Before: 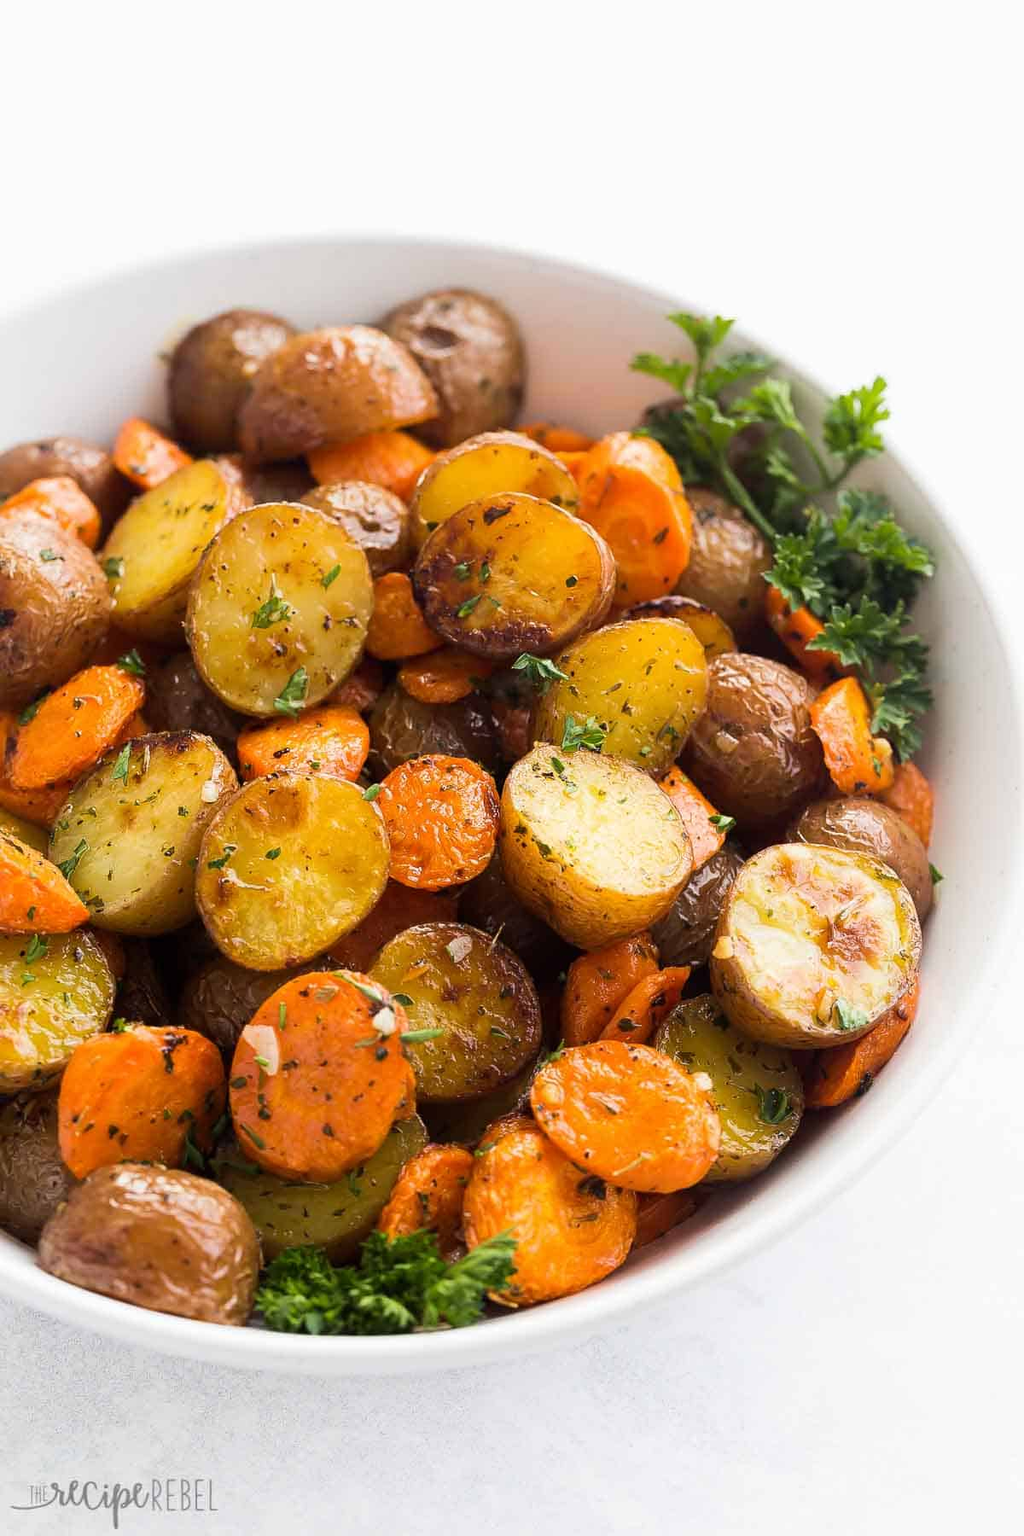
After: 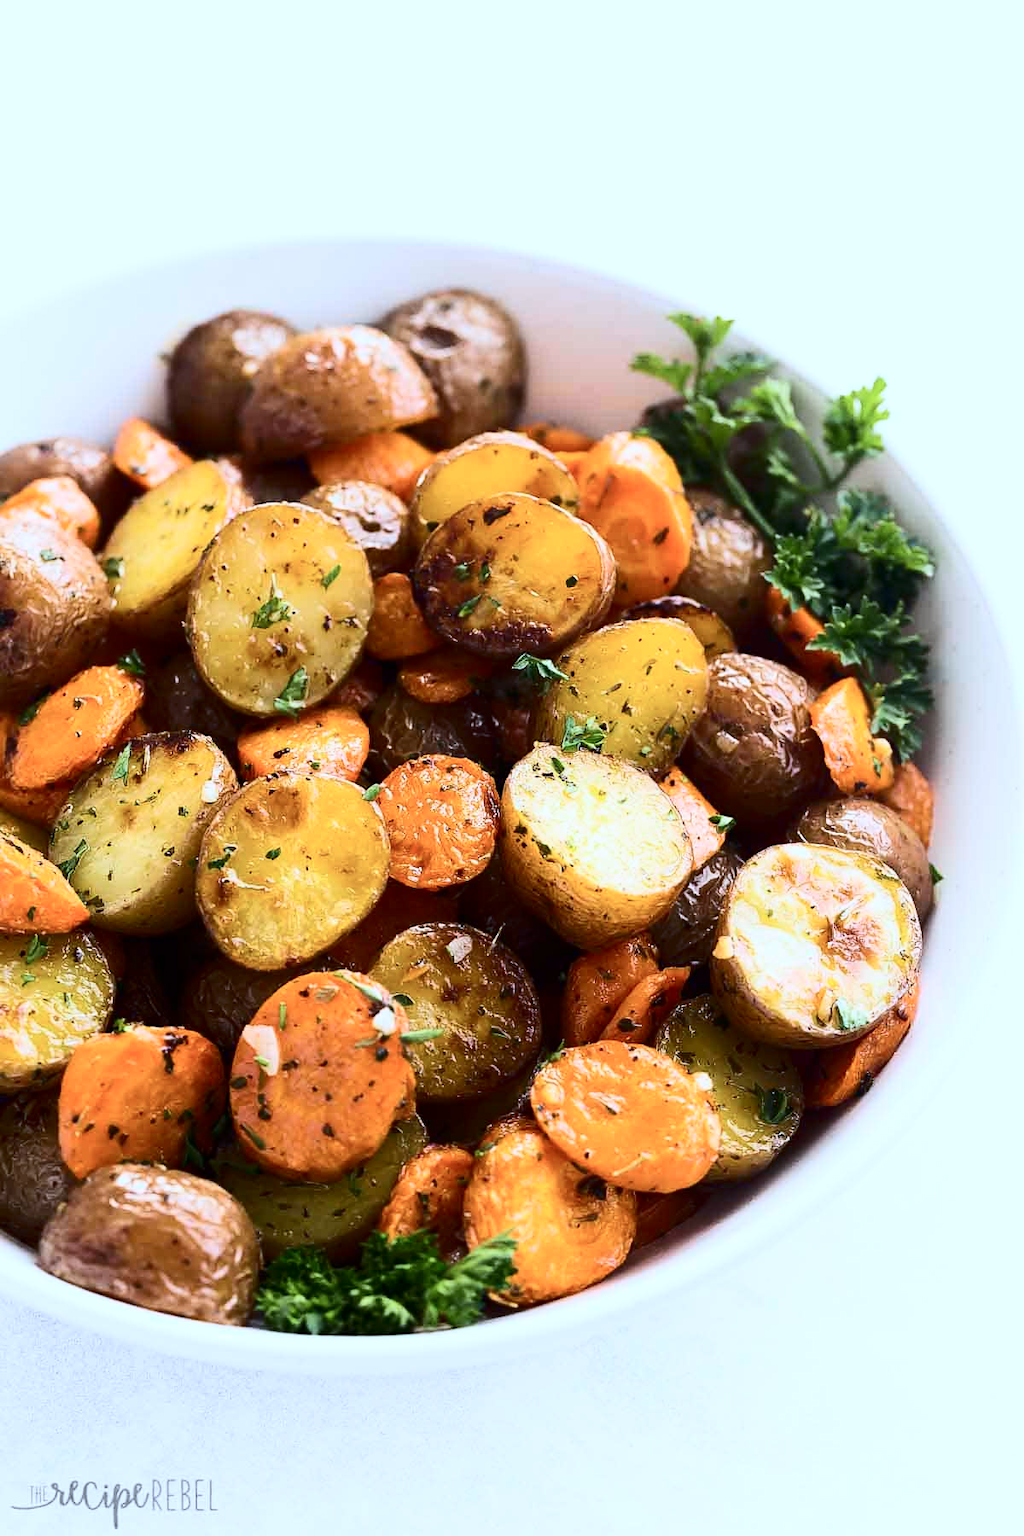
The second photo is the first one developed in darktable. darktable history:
color calibration: x 0.38, y 0.392, temperature 4087.93 K
contrast brightness saturation: contrast 0.298
